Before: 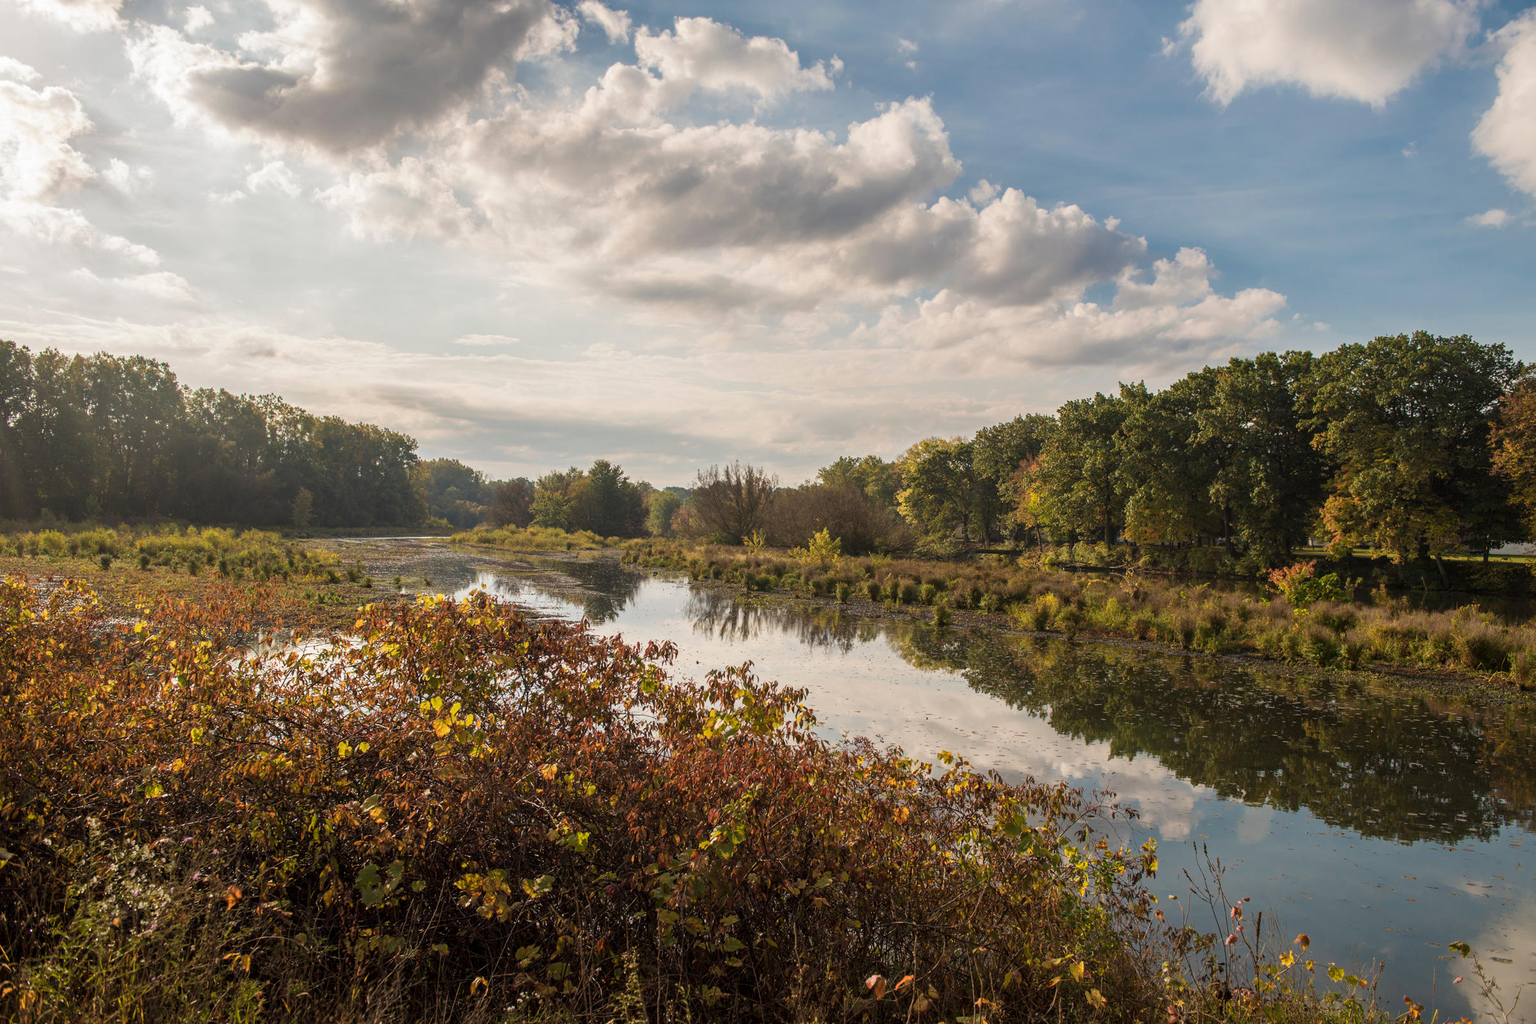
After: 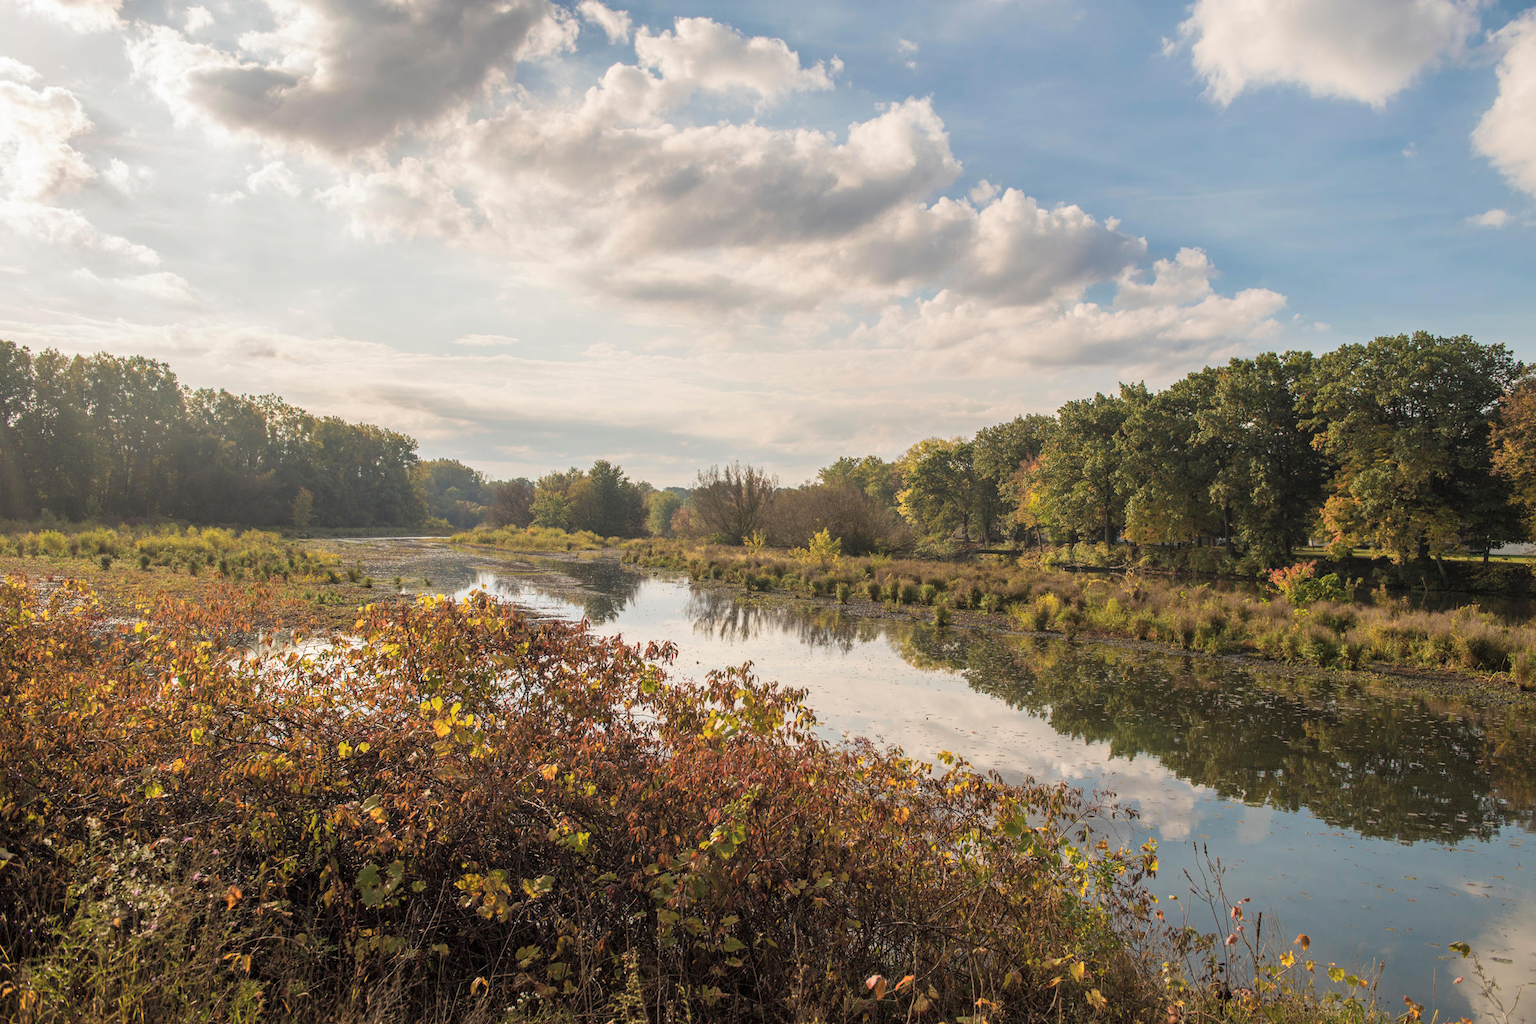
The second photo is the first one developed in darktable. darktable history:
contrast brightness saturation: brightness 0.13
tone equalizer: on, module defaults
